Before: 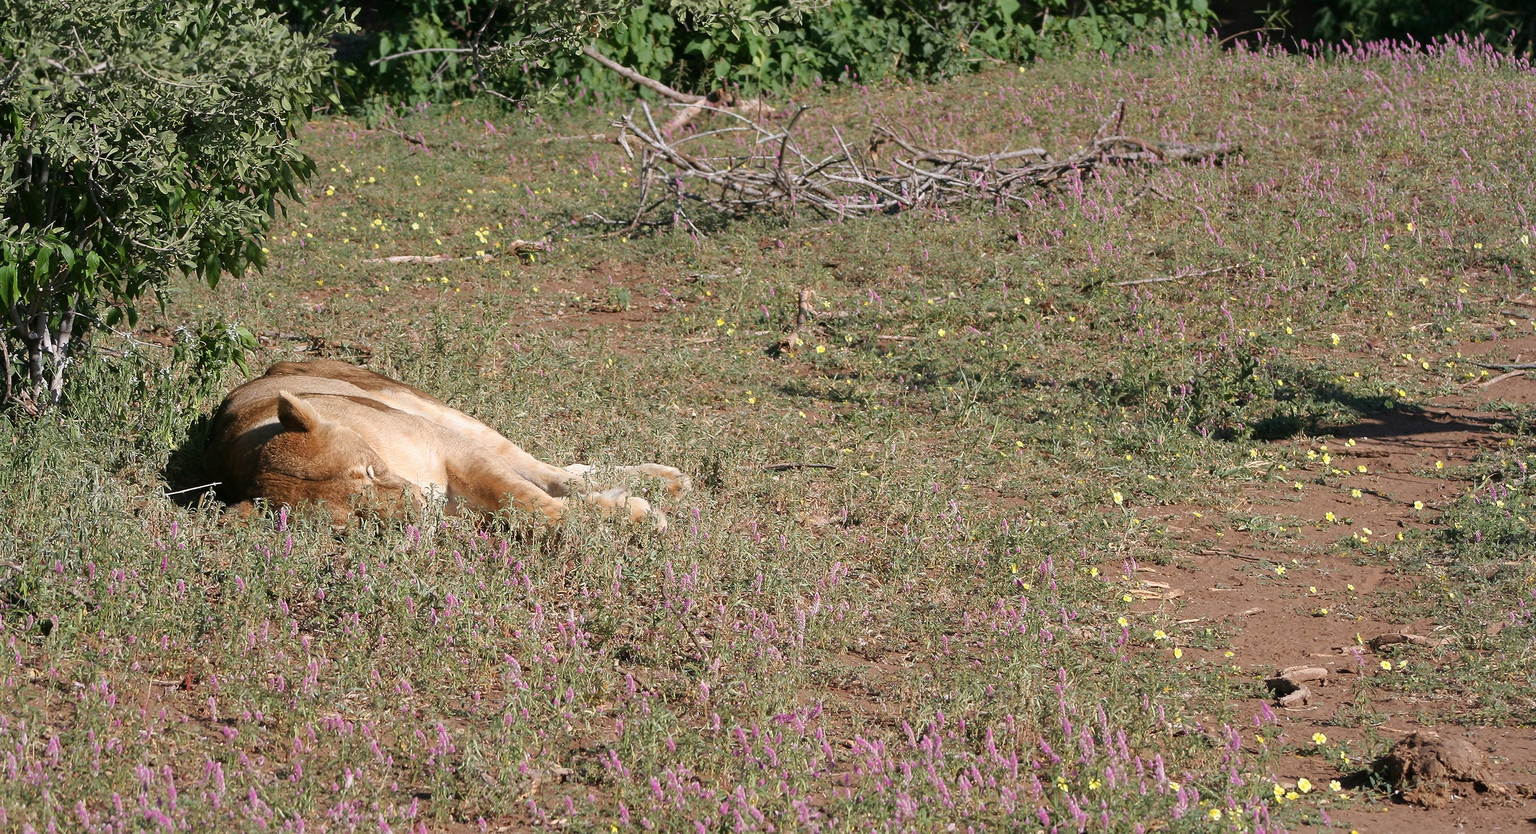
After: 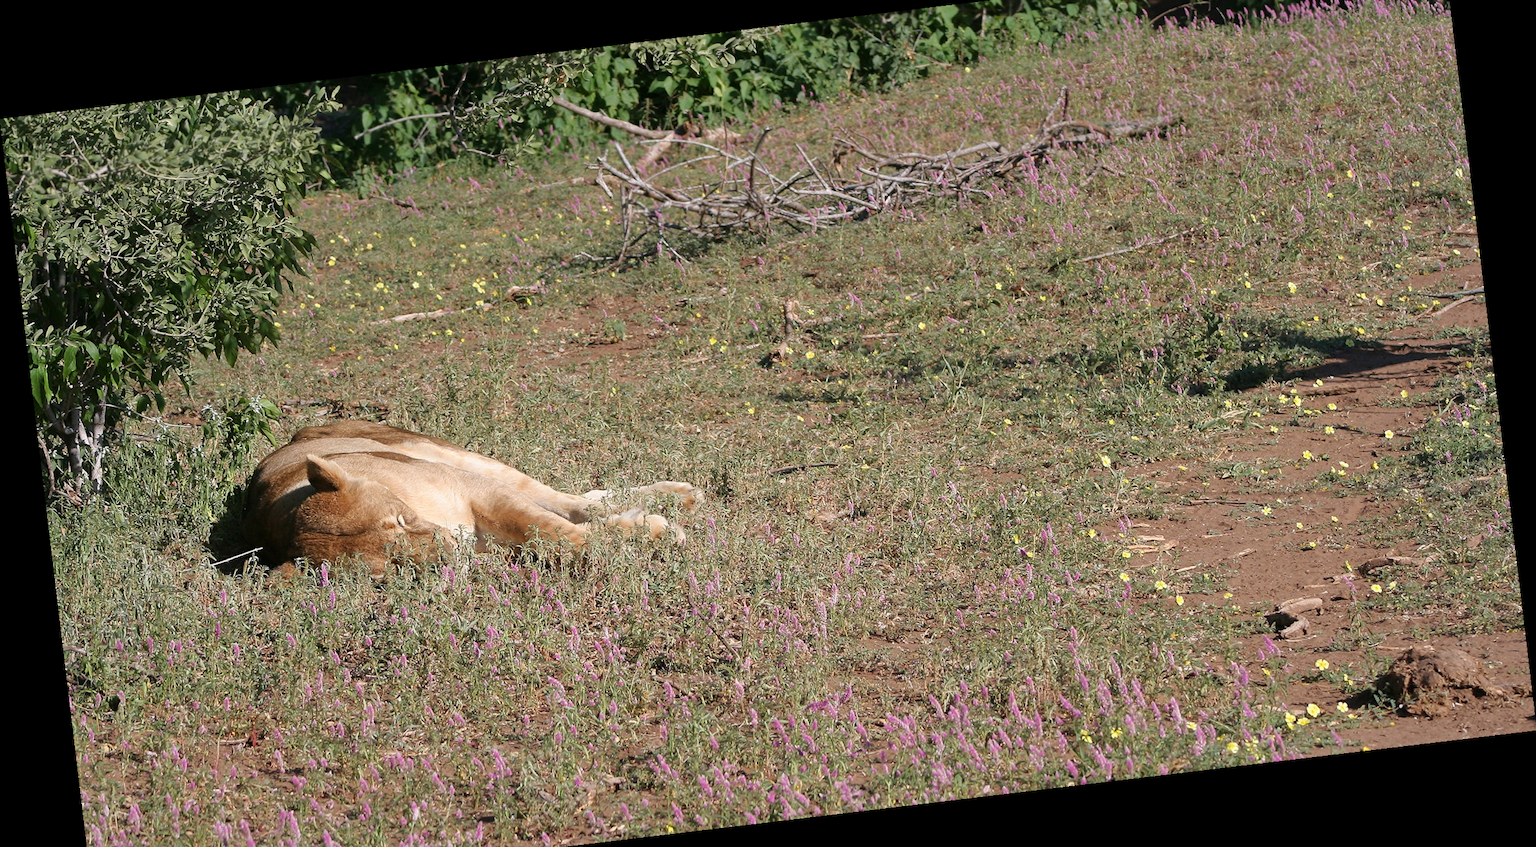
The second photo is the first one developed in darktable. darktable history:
crop and rotate: top 5.609%, bottom 5.609%
rotate and perspective: rotation -6.83°, automatic cropping off
